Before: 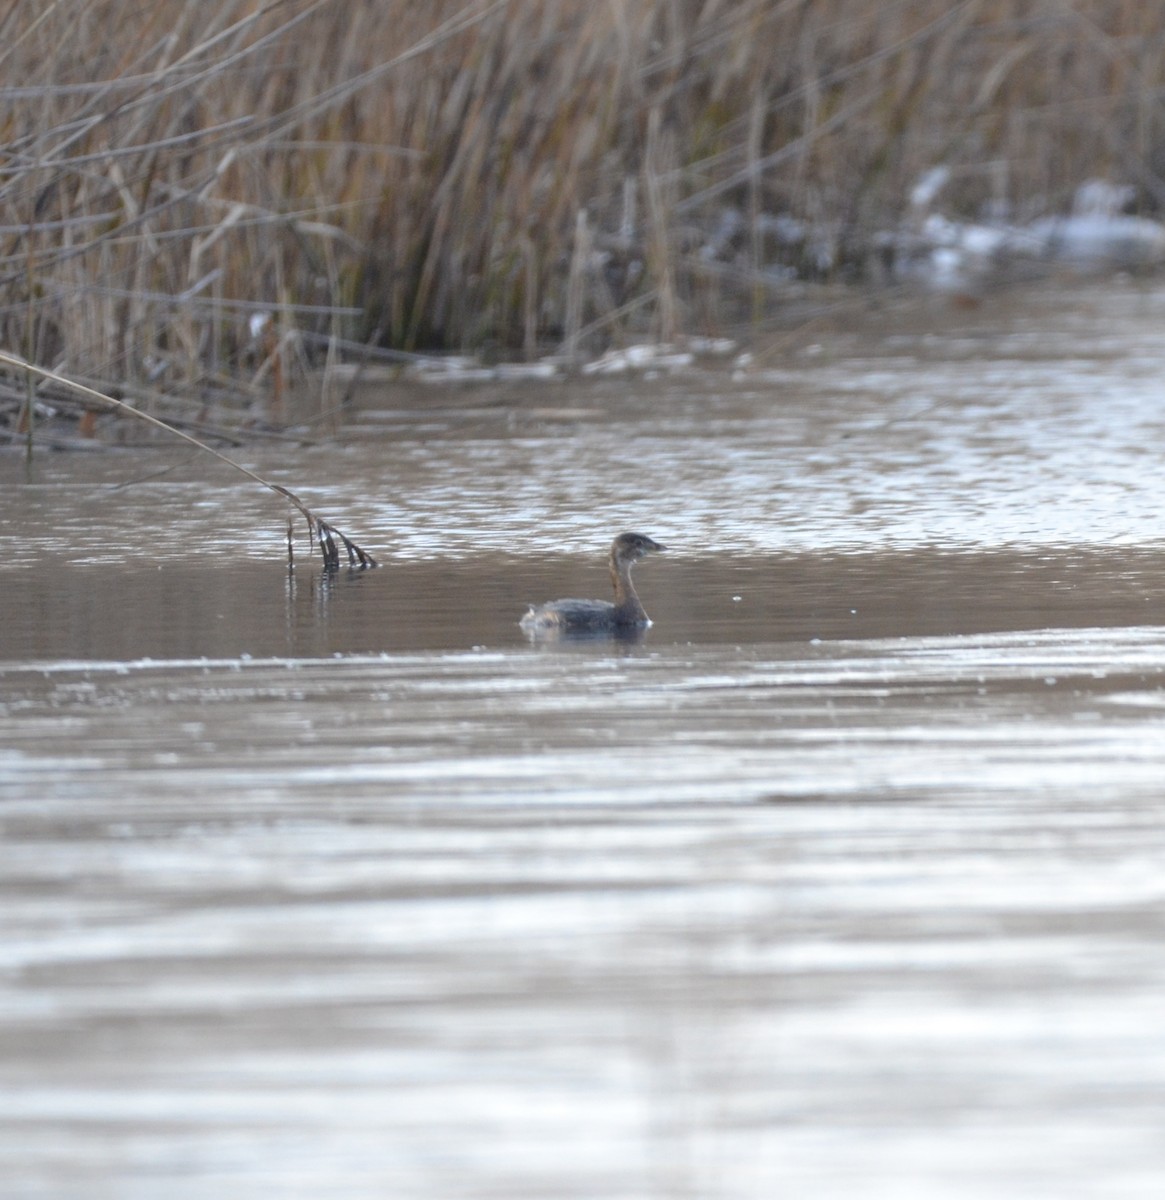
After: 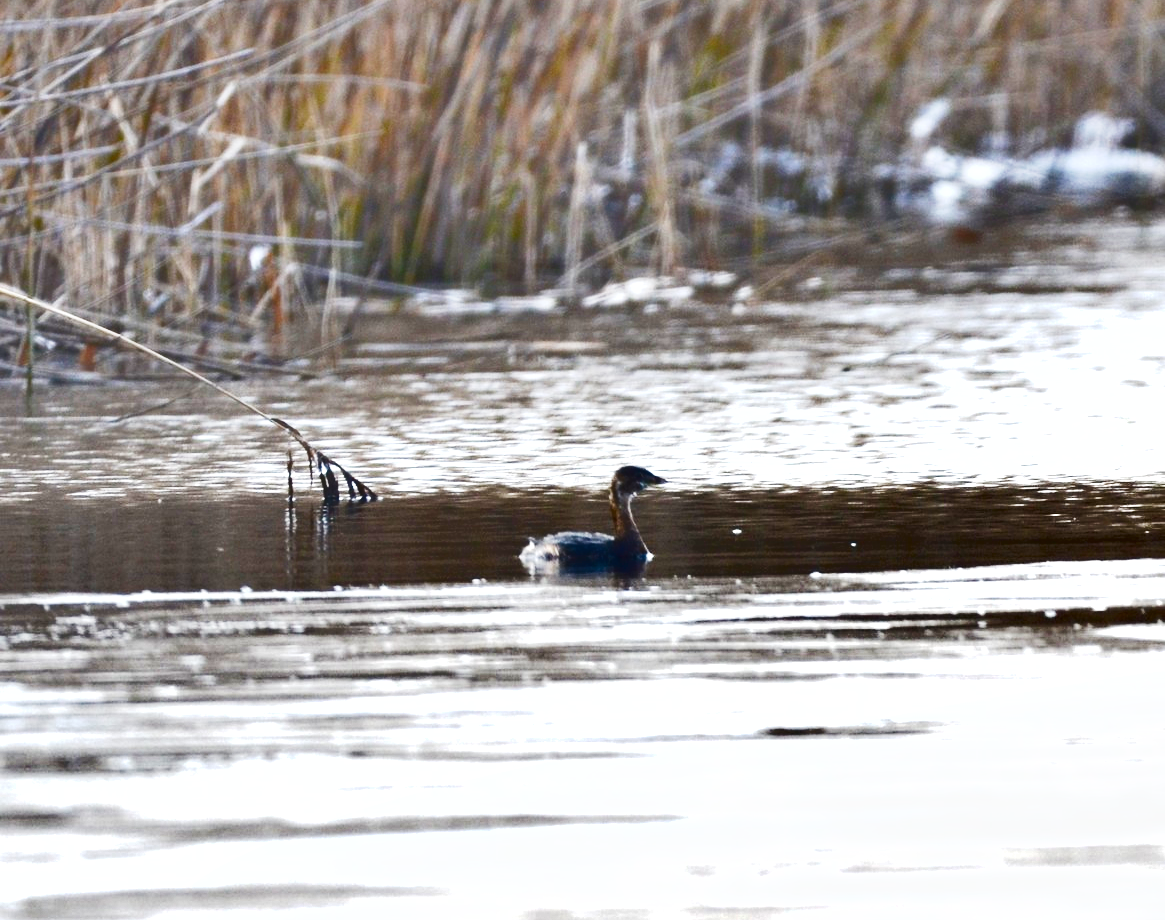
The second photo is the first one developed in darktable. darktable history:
color balance rgb: perceptual saturation grading › global saturation 34.725%, perceptual saturation grading › highlights -29.836%, perceptual saturation grading › shadows 34.546%
crop: top 5.664%, bottom 17.669%
base curve: curves: ch0 [(0, 0) (0.579, 0.807) (1, 1)], preserve colors none
exposure: black level correction 0, exposure 0.954 EV, compensate highlight preservation false
shadows and highlights: shadows 20.82, highlights -81.35, soften with gaussian
contrast brightness saturation: saturation 0.124
